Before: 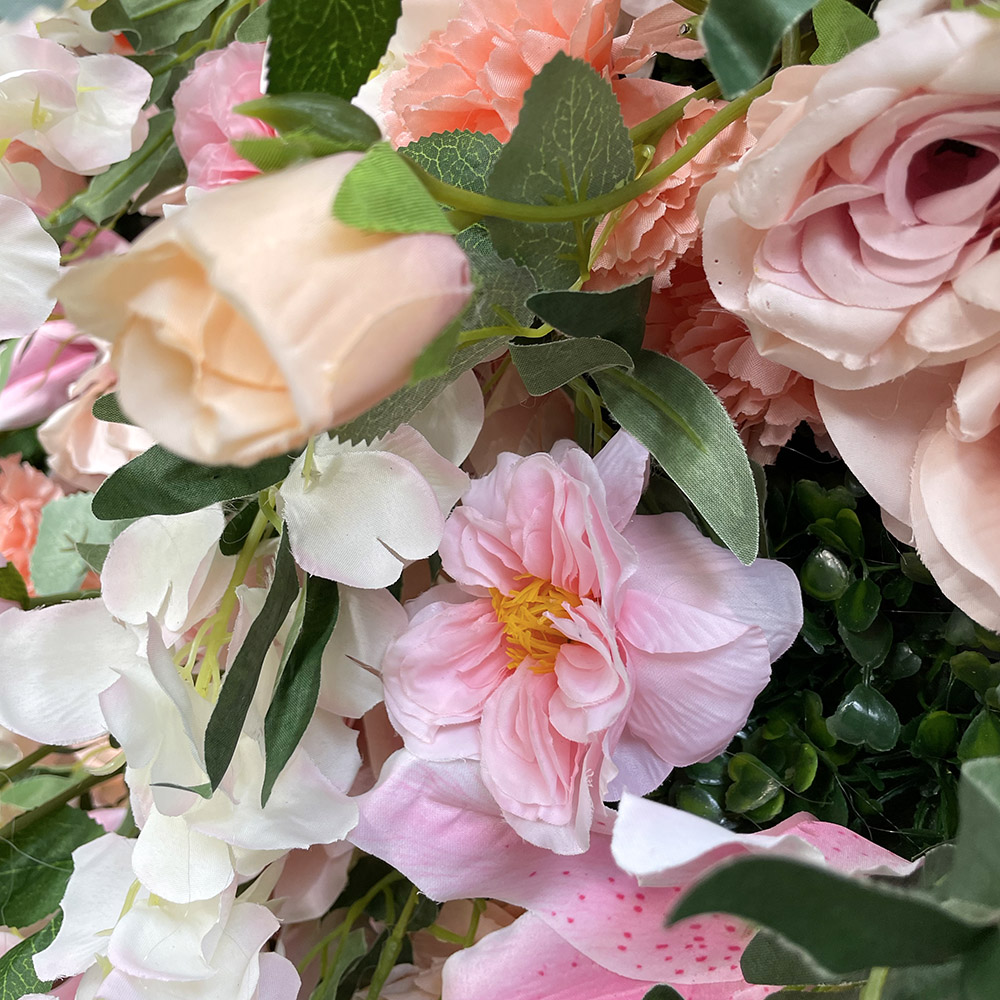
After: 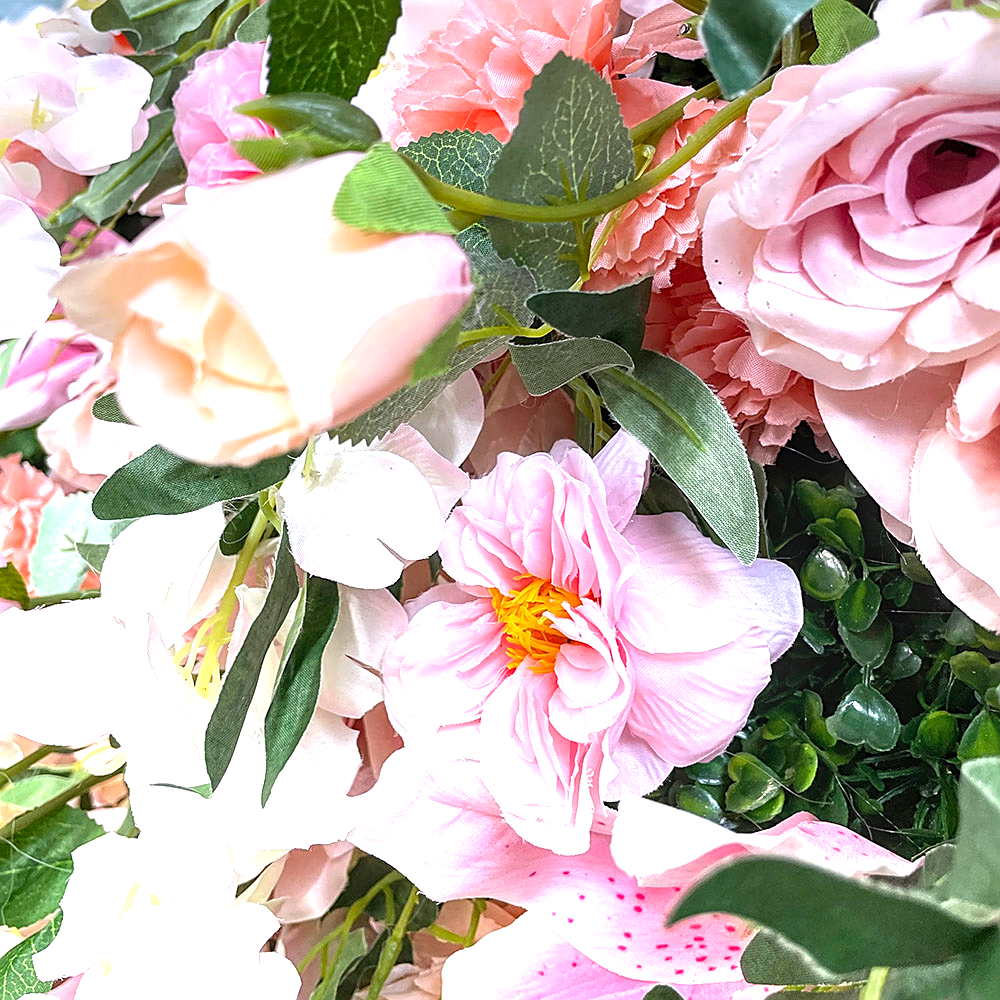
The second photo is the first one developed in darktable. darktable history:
graduated density: hue 238.83°, saturation 50%
sharpen: on, module defaults
local contrast: detail 130%
exposure: black level correction 0, exposure 1.45 EV, compensate exposure bias true, compensate highlight preservation false
